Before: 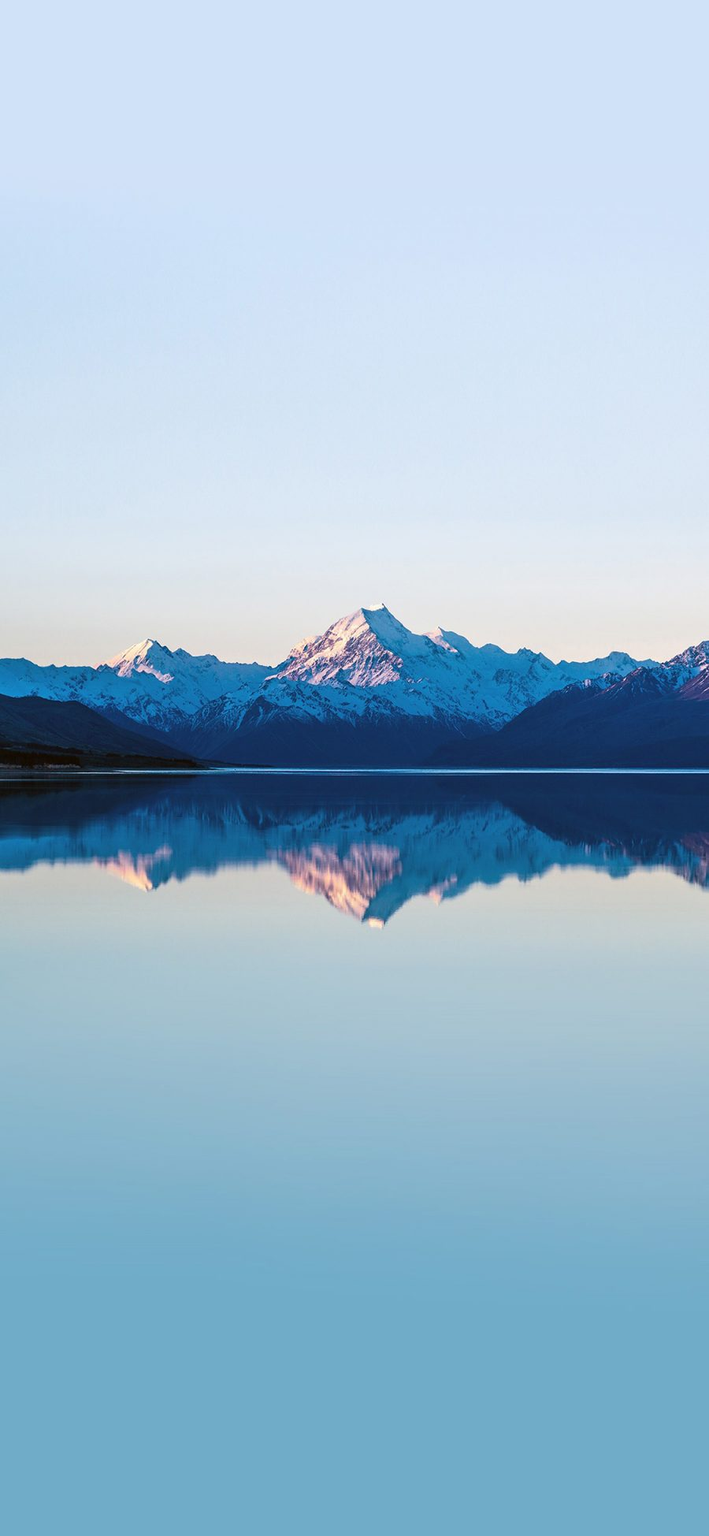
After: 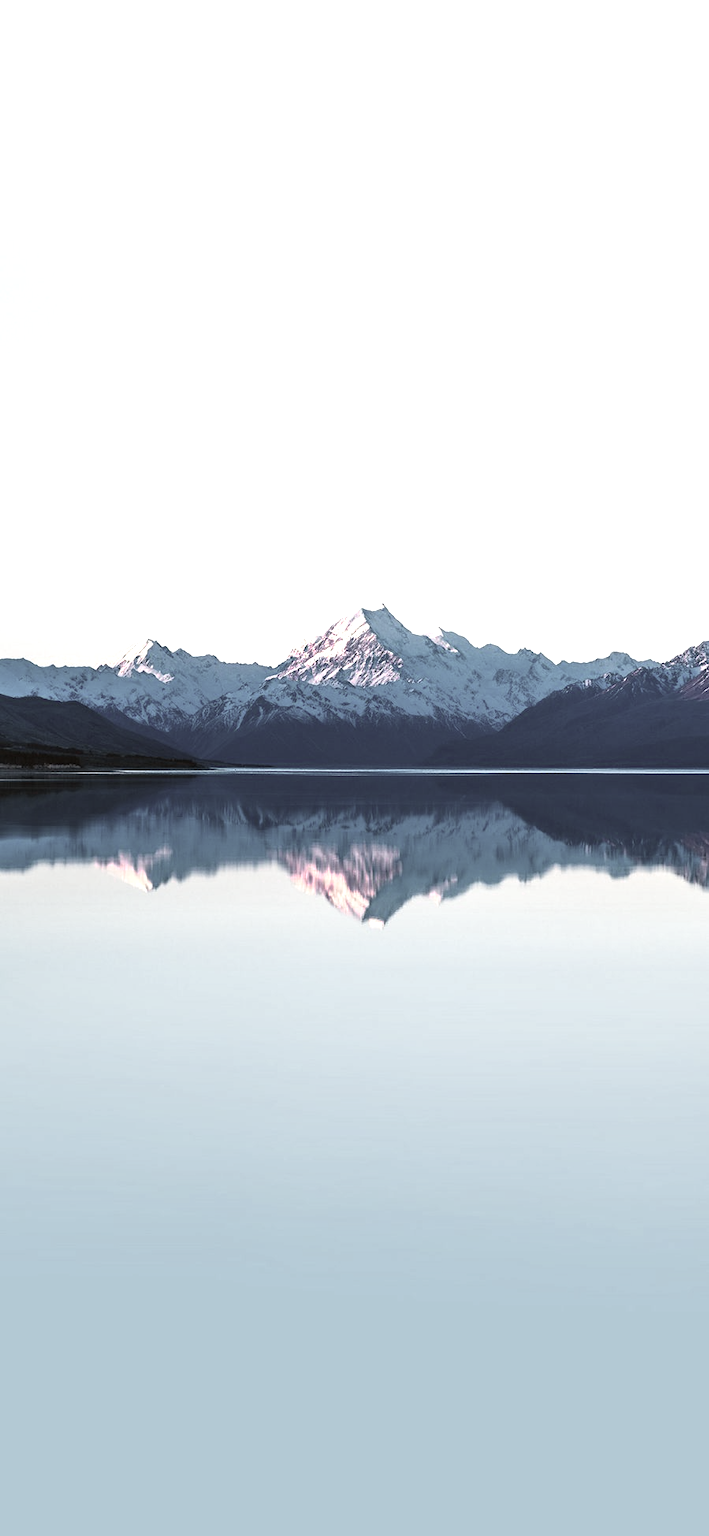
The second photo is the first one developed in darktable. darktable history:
color zones: curves: ch0 [(0, 0.6) (0.129, 0.508) (0.193, 0.483) (0.429, 0.5) (0.571, 0.5) (0.714, 0.5) (0.857, 0.5) (1, 0.6)]; ch1 [(0, 0.481) (0.112, 0.245) (0.213, 0.223) (0.429, 0.233) (0.571, 0.231) (0.683, 0.242) (0.857, 0.296) (1, 0.481)], mix 23.85%
exposure: exposure 0.609 EV, compensate exposure bias true, compensate highlight preservation false
